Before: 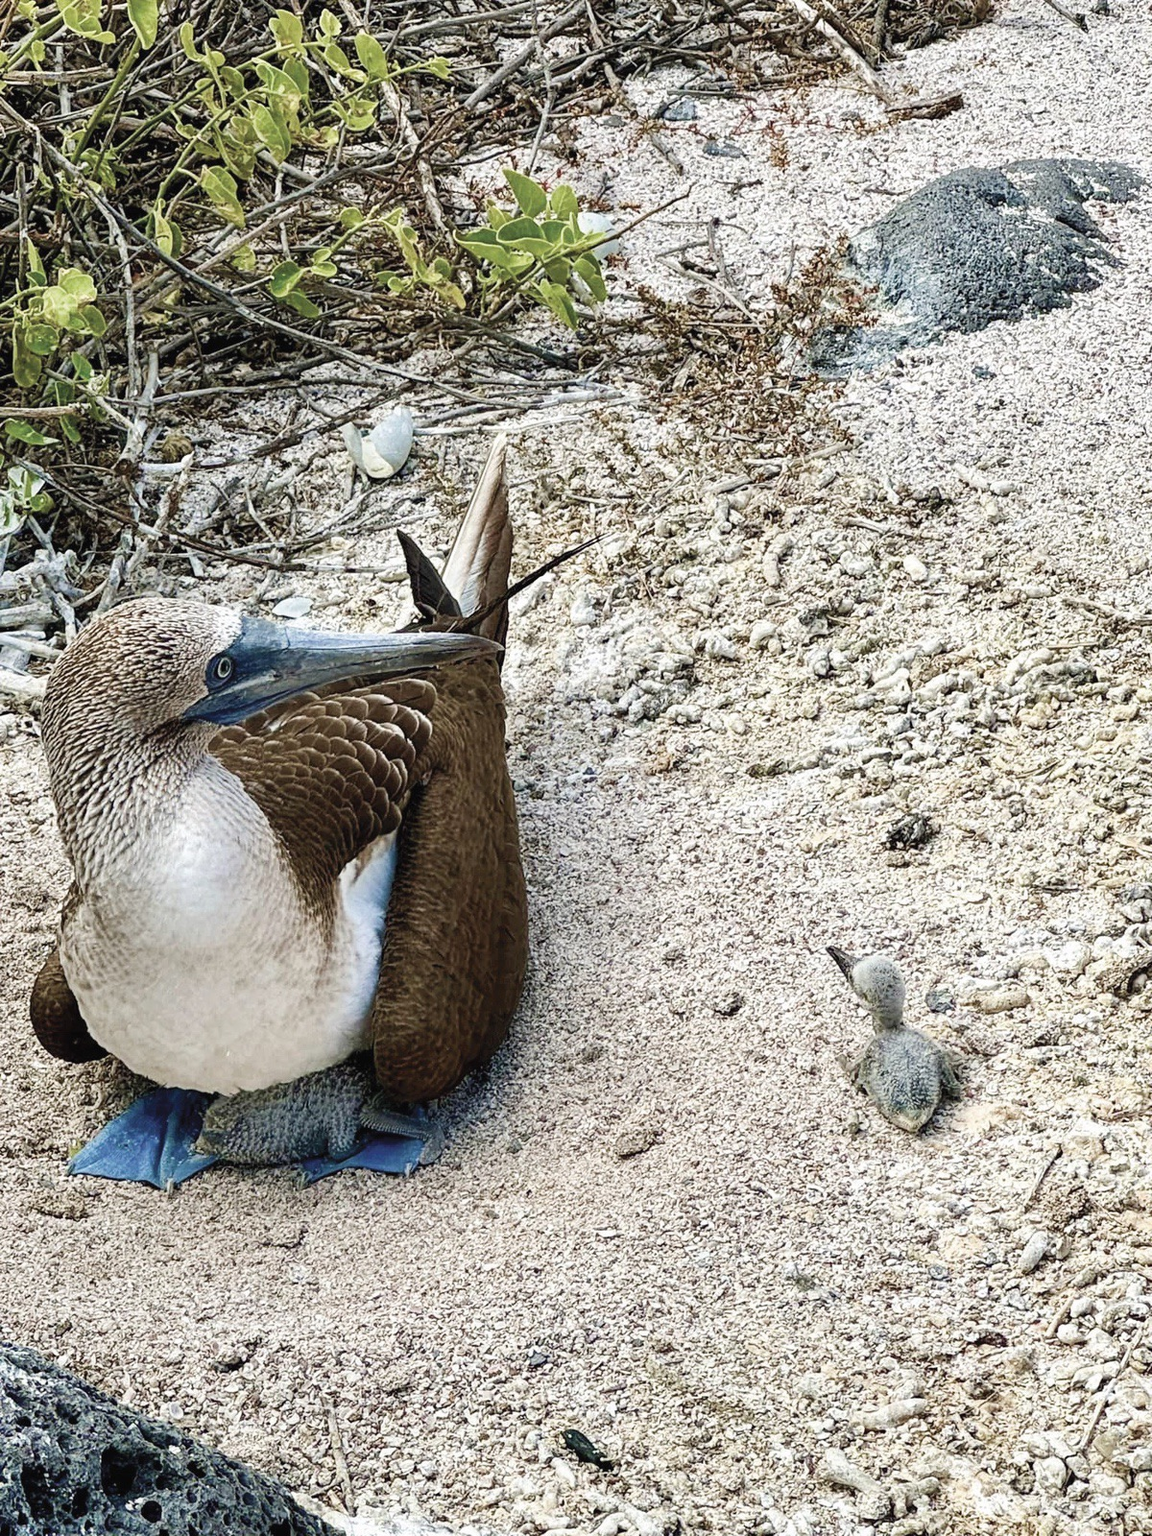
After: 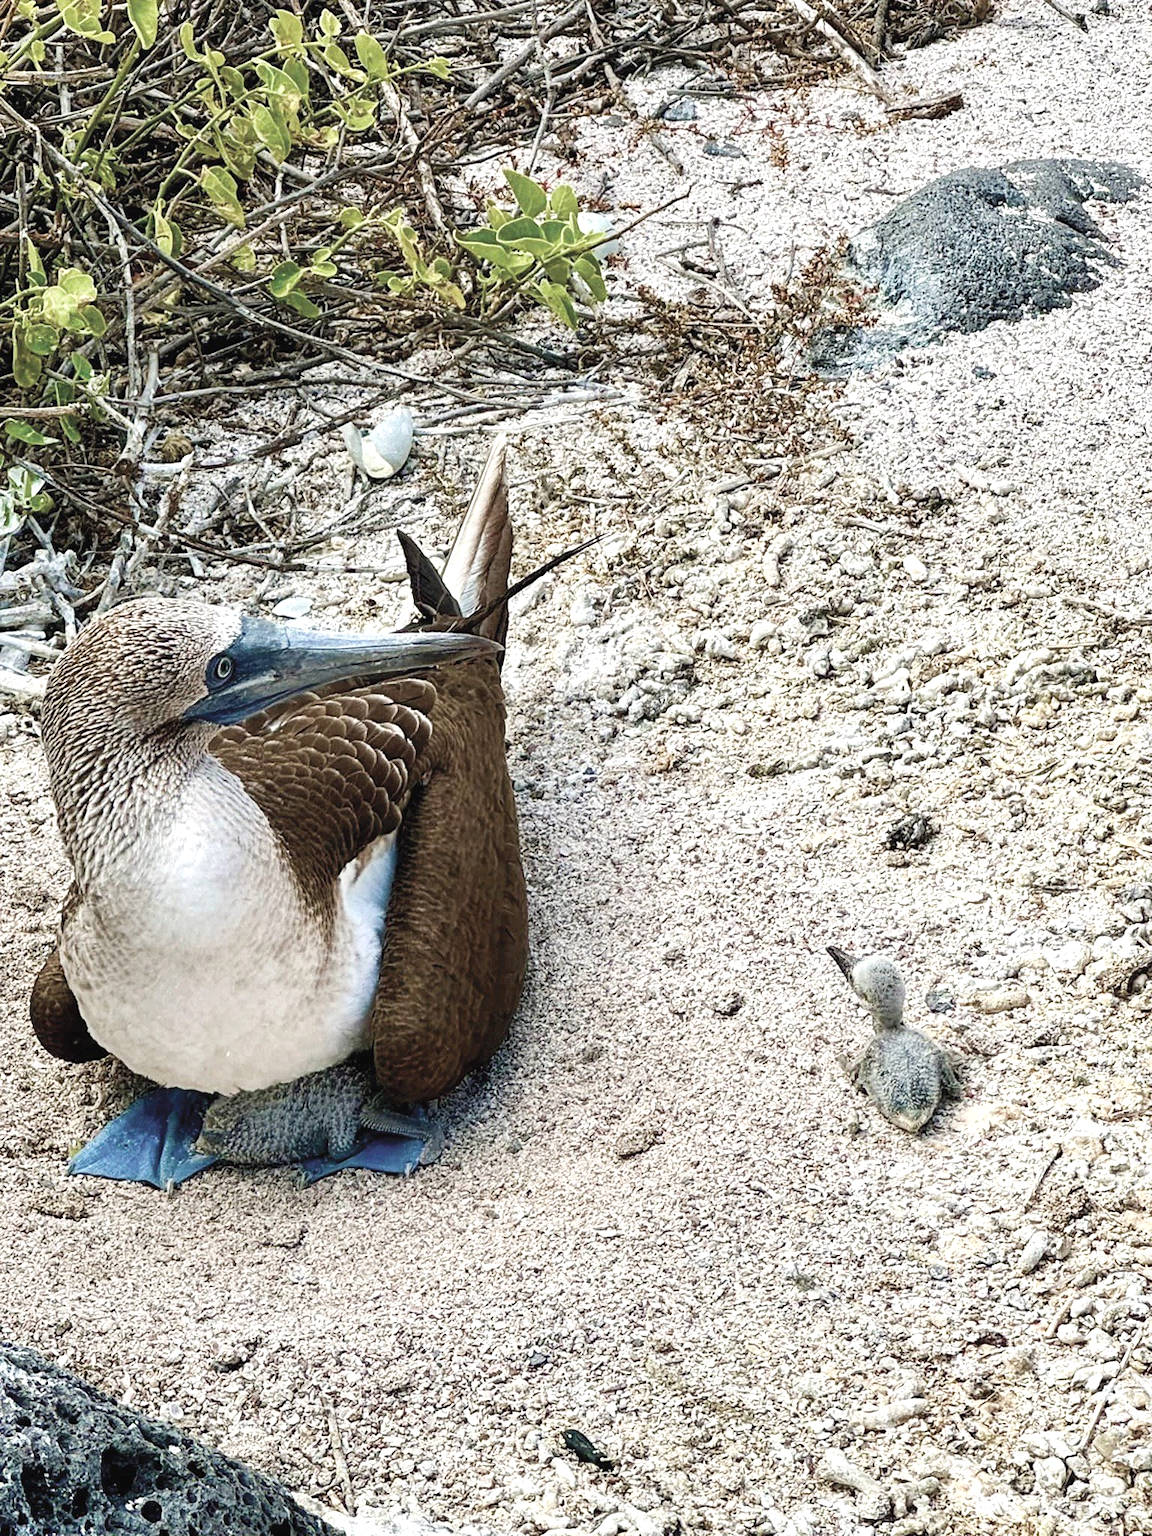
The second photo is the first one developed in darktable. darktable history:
color correction: saturation 0.8
exposure: exposure 0.29 EV, compensate highlight preservation false
